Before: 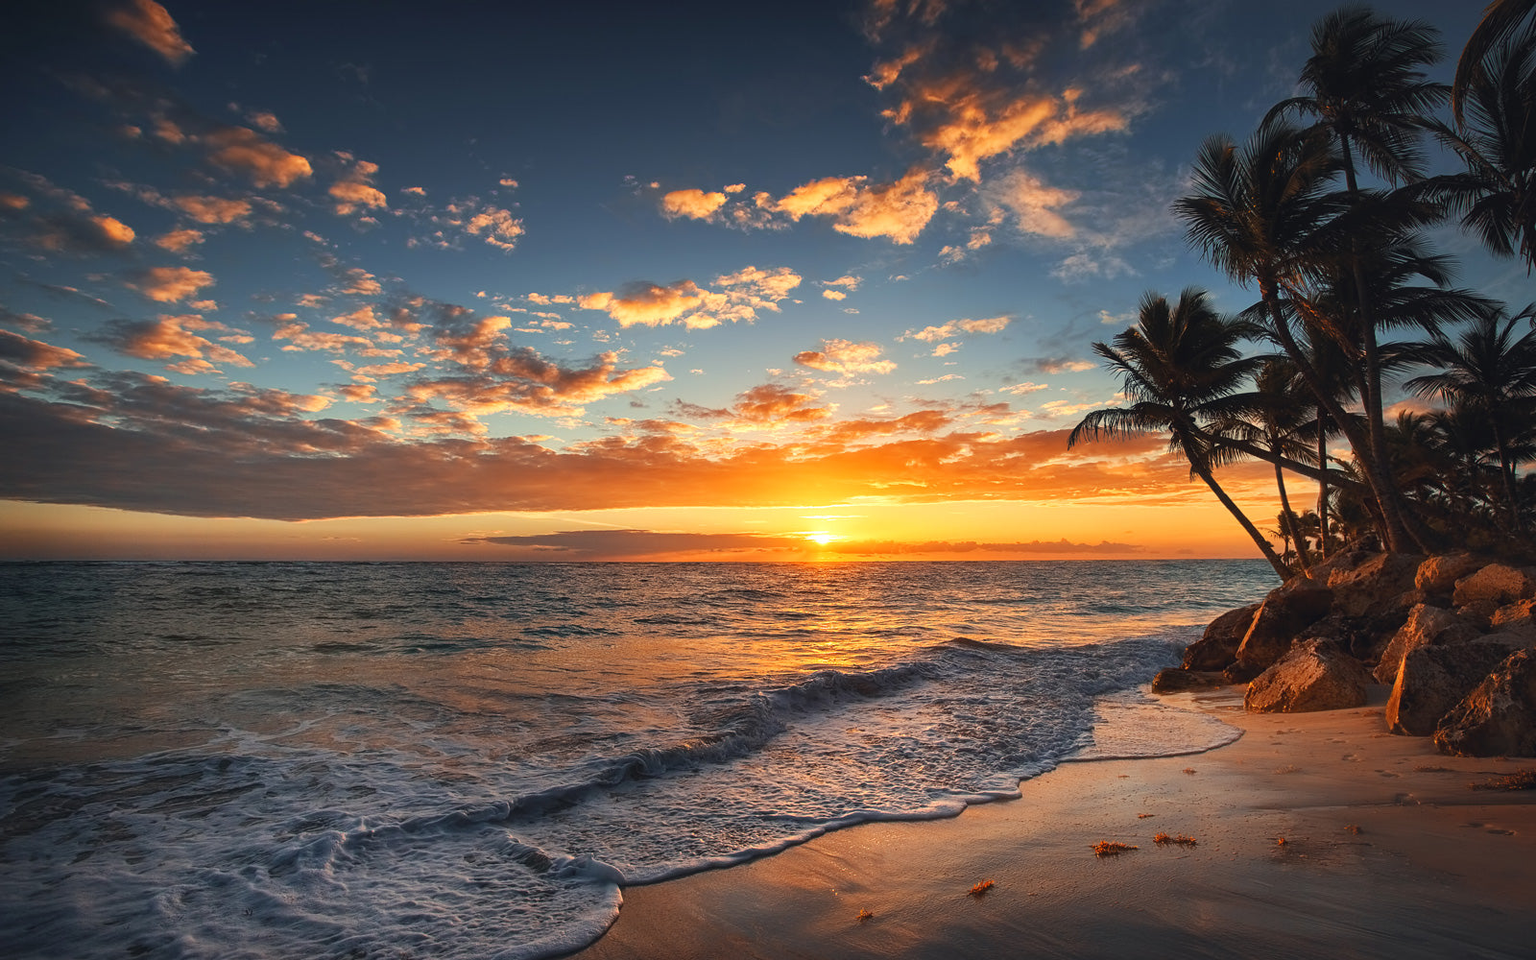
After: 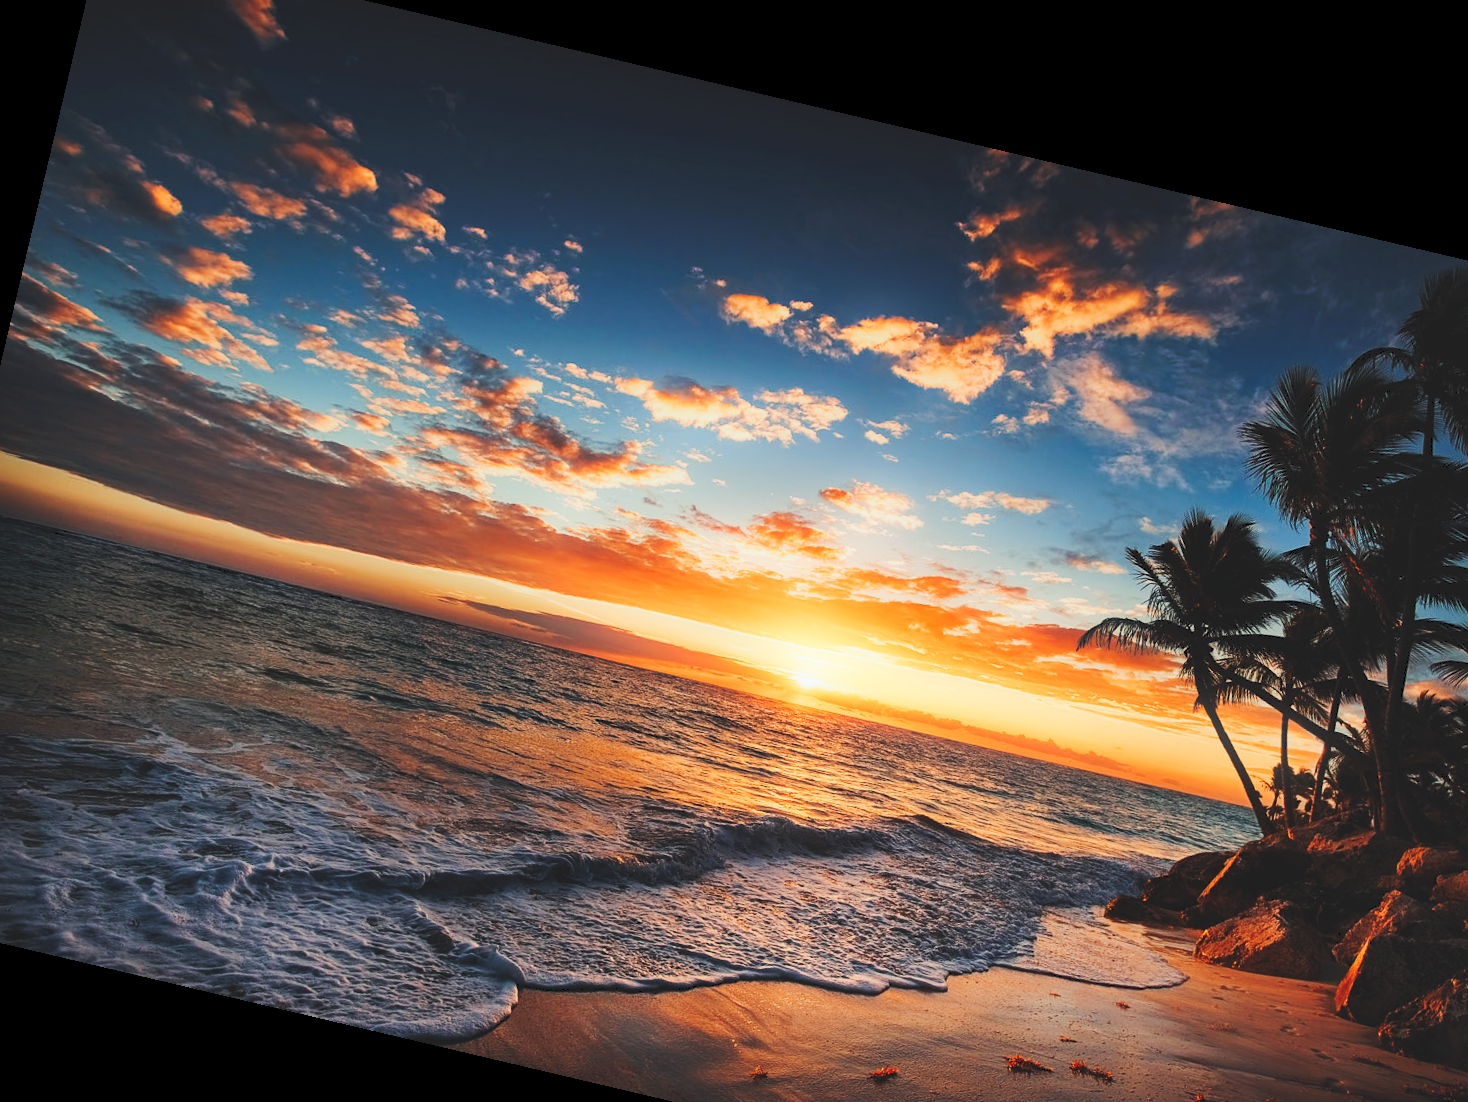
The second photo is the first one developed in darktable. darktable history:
crop and rotate: left 7.196%, top 4.574%, right 10.605%, bottom 13.178%
filmic rgb: middle gray luminance 18.42%, black relative exposure -11.25 EV, white relative exposure 3.75 EV, threshold 6 EV, target black luminance 0%, hardness 5.87, latitude 57.4%, contrast 0.963, shadows ↔ highlights balance 49.98%, add noise in highlights 0, preserve chrominance luminance Y, color science v3 (2019), use custom middle-gray values true, iterations of high-quality reconstruction 0, contrast in highlights soft, enable highlight reconstruction true
shadows and highlights: shadows 12, white point adjustment 1.2, highlights -0.36, soften with gaussian
bloom: size 5%, threshold 95%, strength 15%
tone curve: curves: ch0 [(0, 0) (0.003, 0.117) (0.011, 0.118) (0.025, 0.123) (0.044, 0.13) (0.069, 0.137) (0.1, 0.149) (0.136, 0.157) (0.177, 0.184) (0.224, 0.217) (0.277, 0.257) (0.335, 0.324) (0.399, 0.406) (0.468, 0.511) (0.543, 0.609) (0.623, 0.712) (0.709, 0.8) (0.801, 0.877) (0.898, 0.938) (1, 1)], preserve colors none
haze removal: compatibility mode true, adaptive false
rotate and perspective: rotation 13.27°, automatic cropping off
